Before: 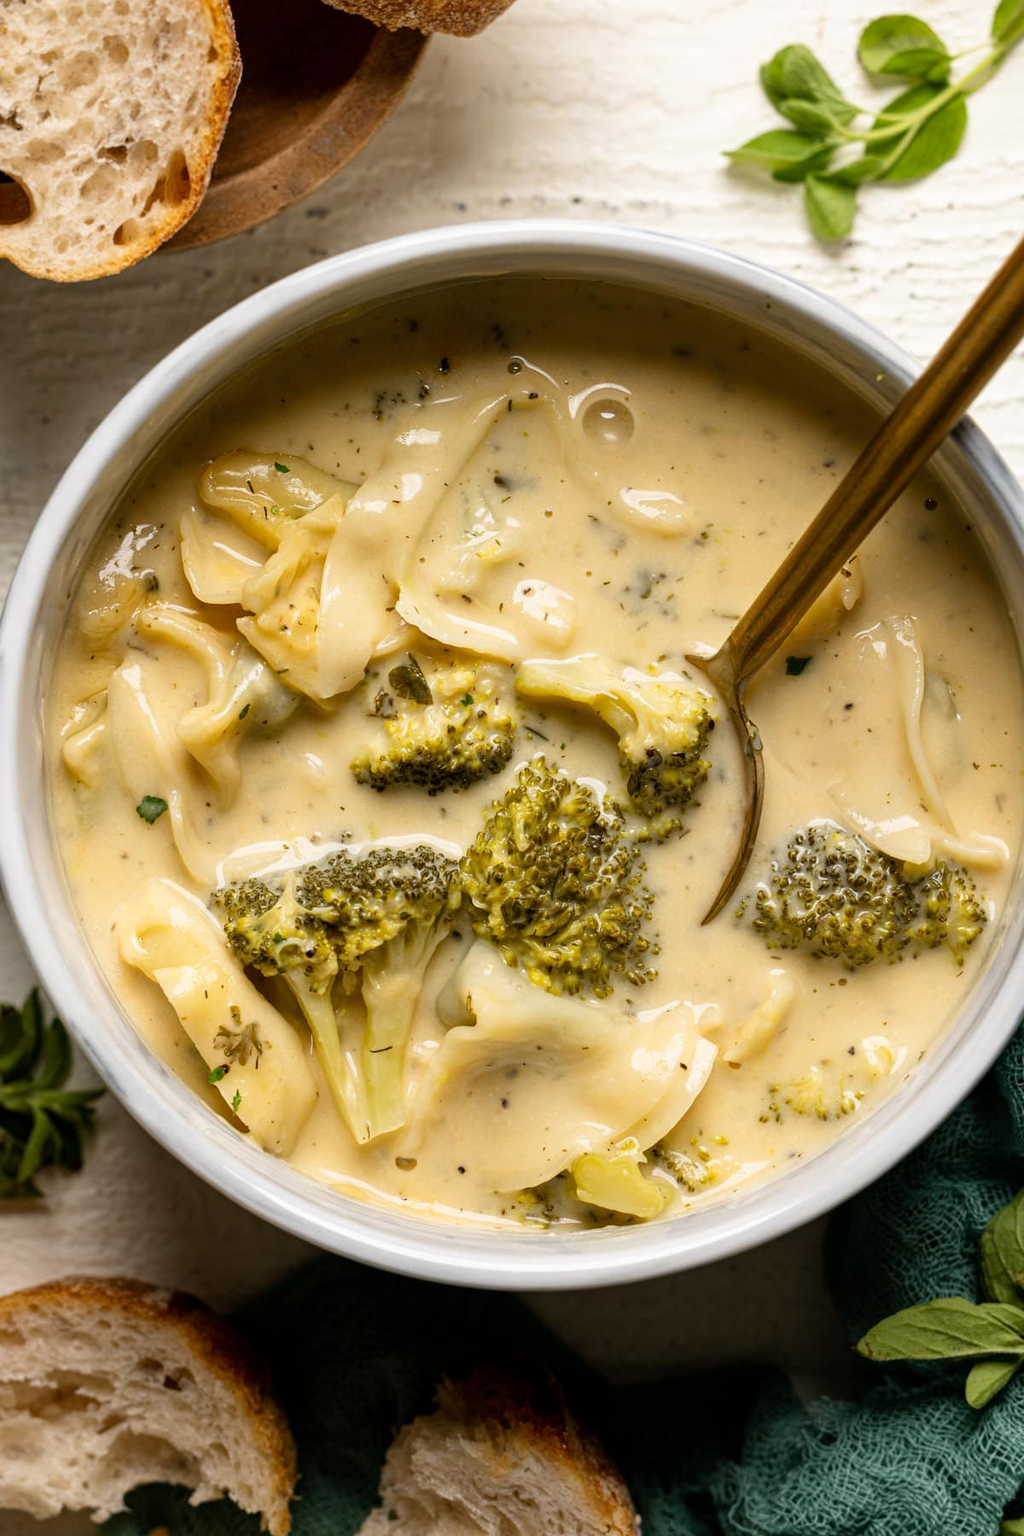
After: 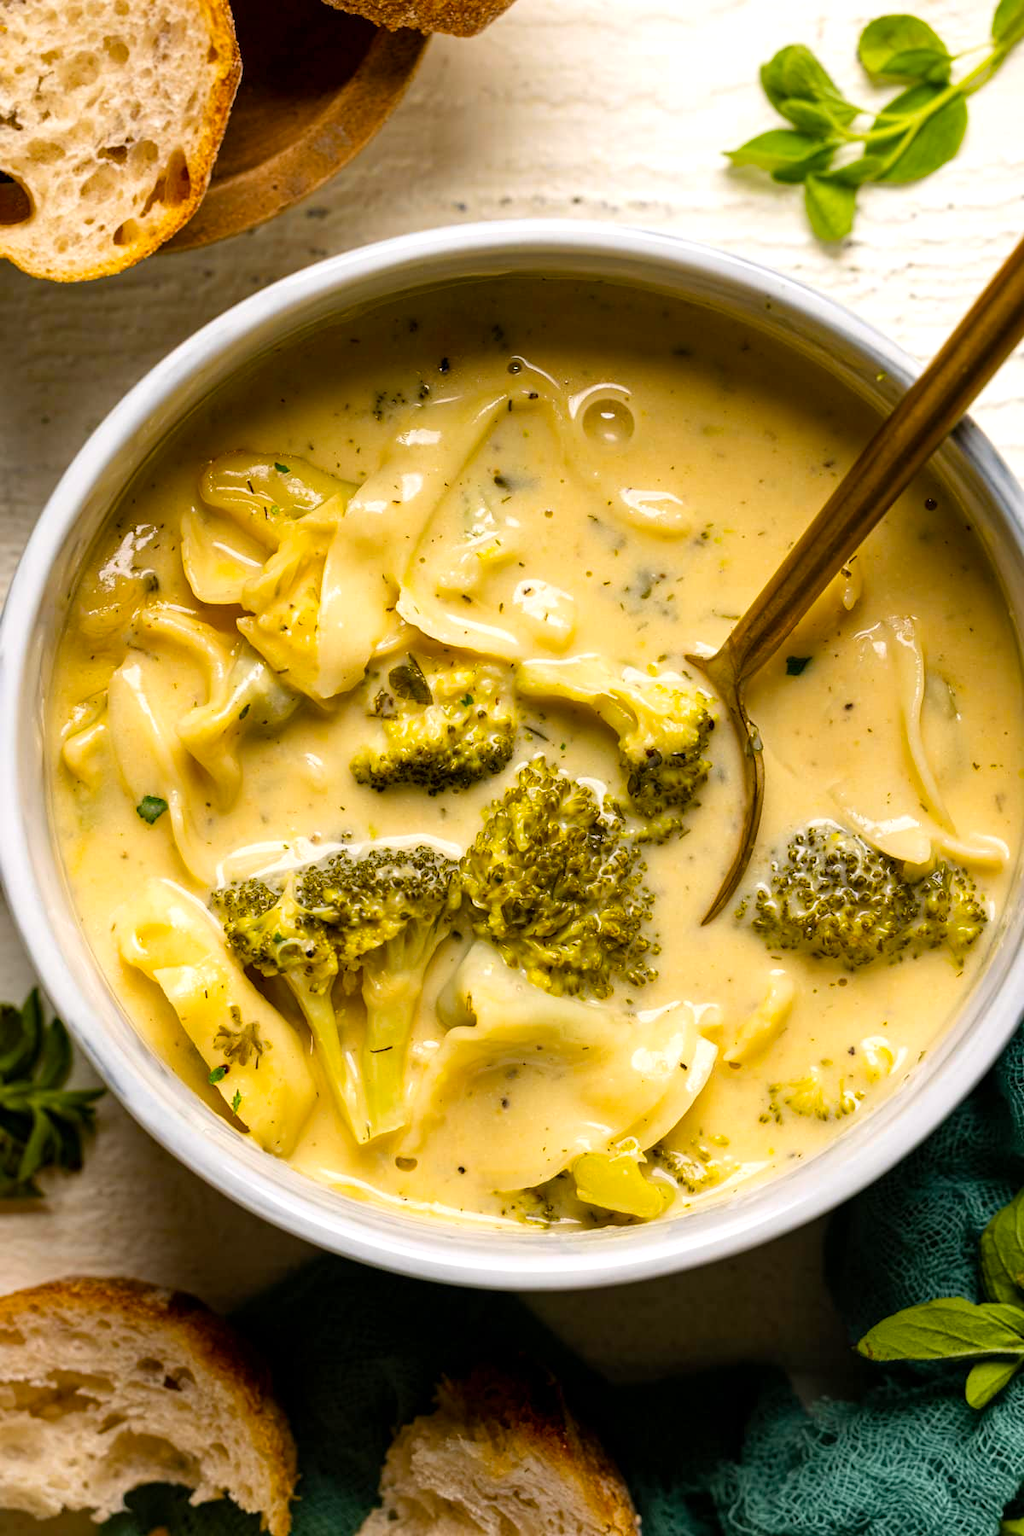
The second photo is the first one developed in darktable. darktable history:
exposure: exposure 0.188 EV, compensate exposure bias true, compensate highlight preservation false
color balance rgb: highlights gain › chroma 0.204%, highlights gain › hue 330.19°, perceptual saturation grading › global saturation 30.581%, global vibrance 20%
